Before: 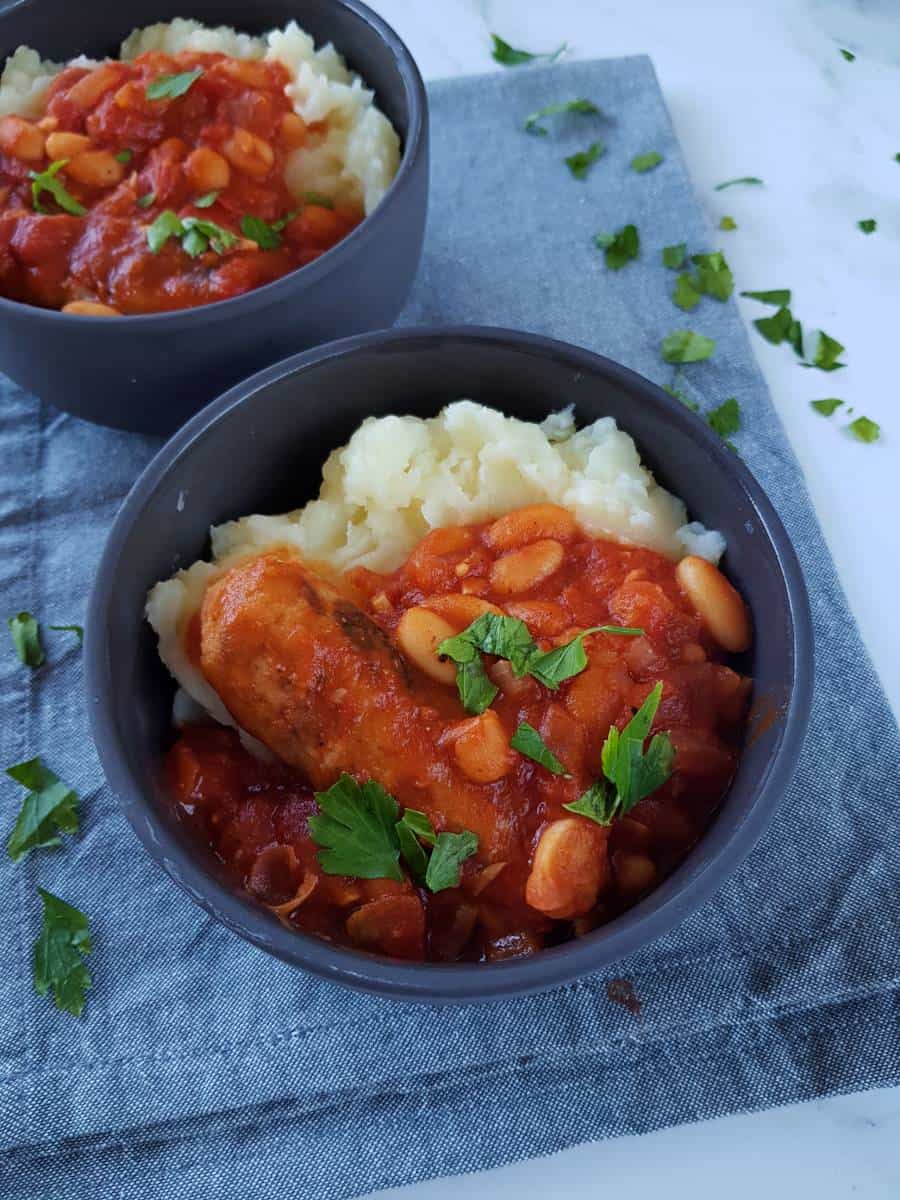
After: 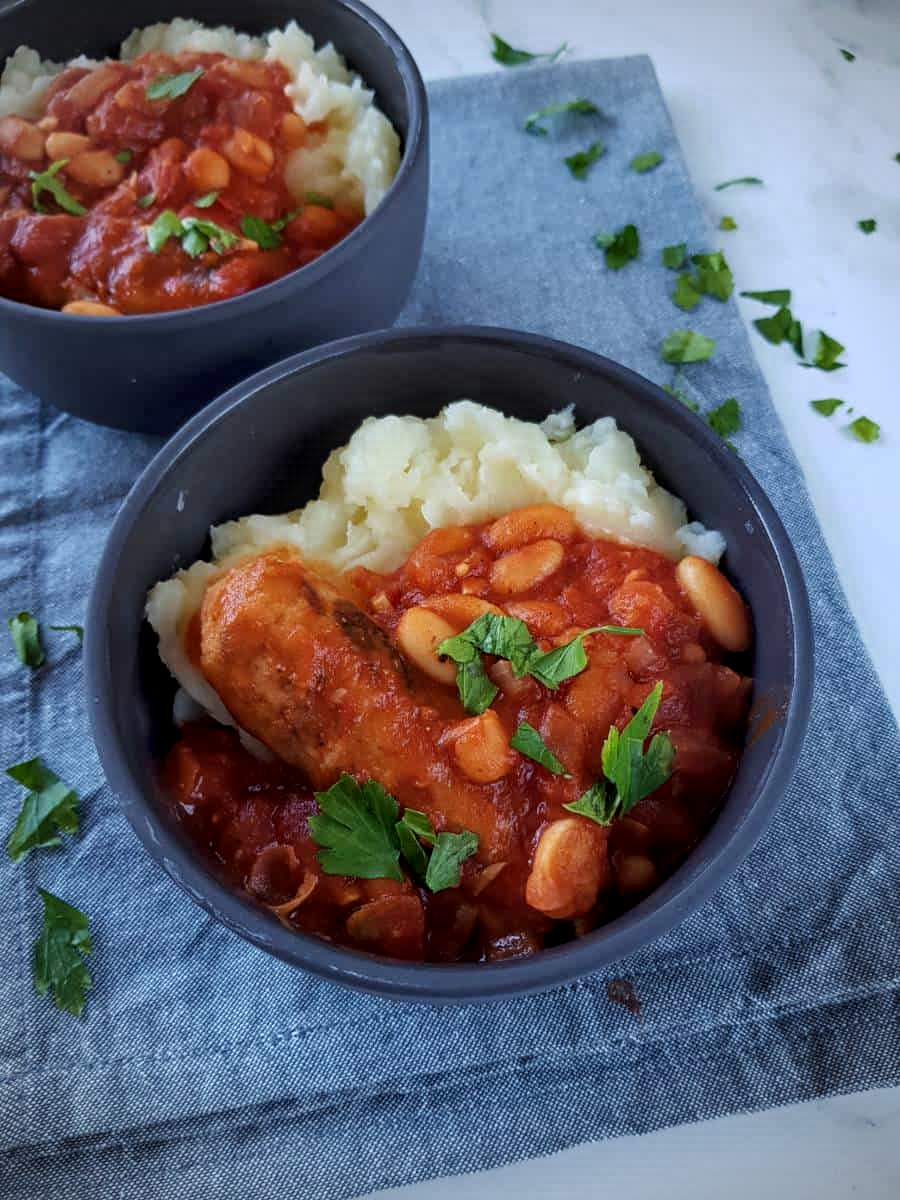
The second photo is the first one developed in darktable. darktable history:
local contrast: detail 130%
vignetting: on, module defaults
